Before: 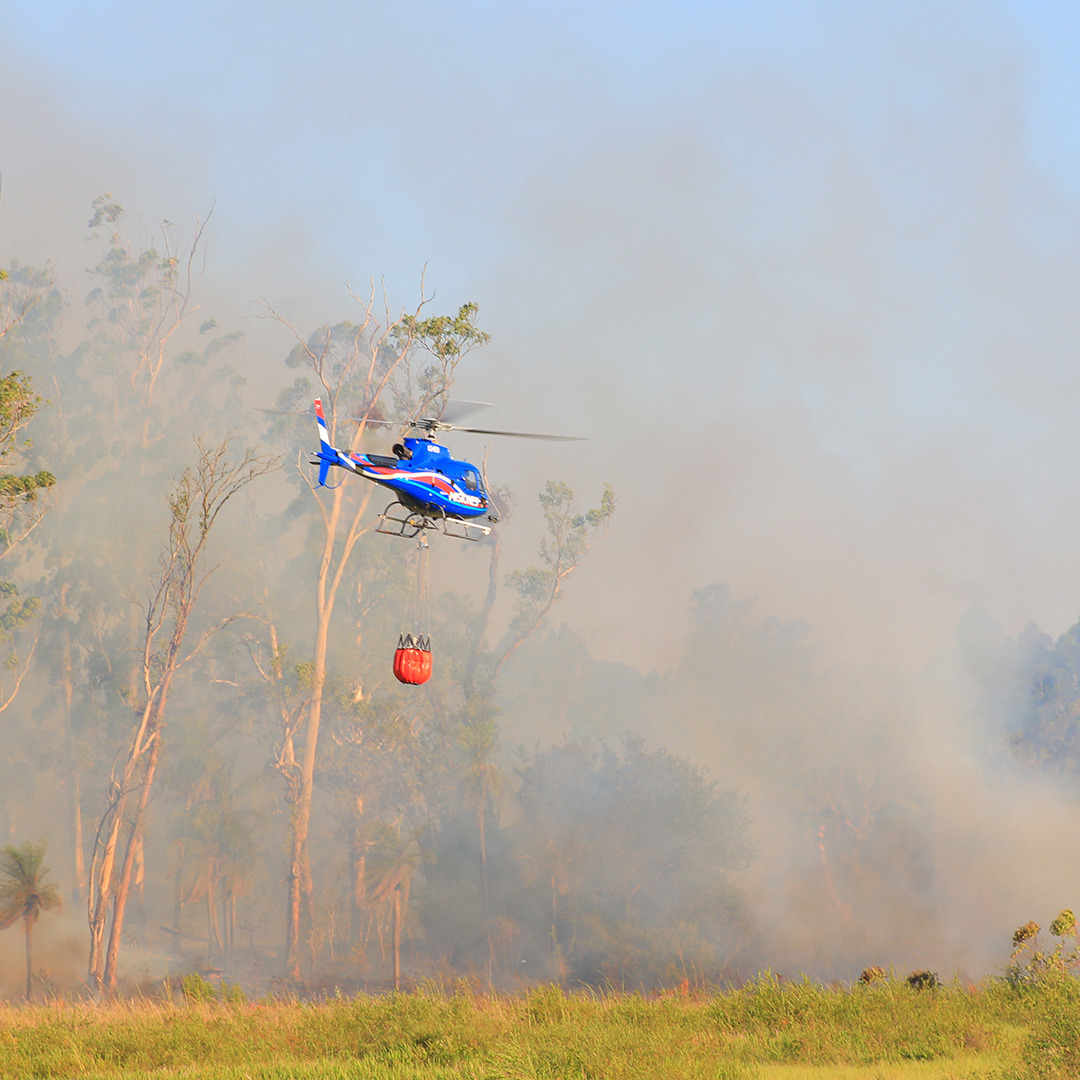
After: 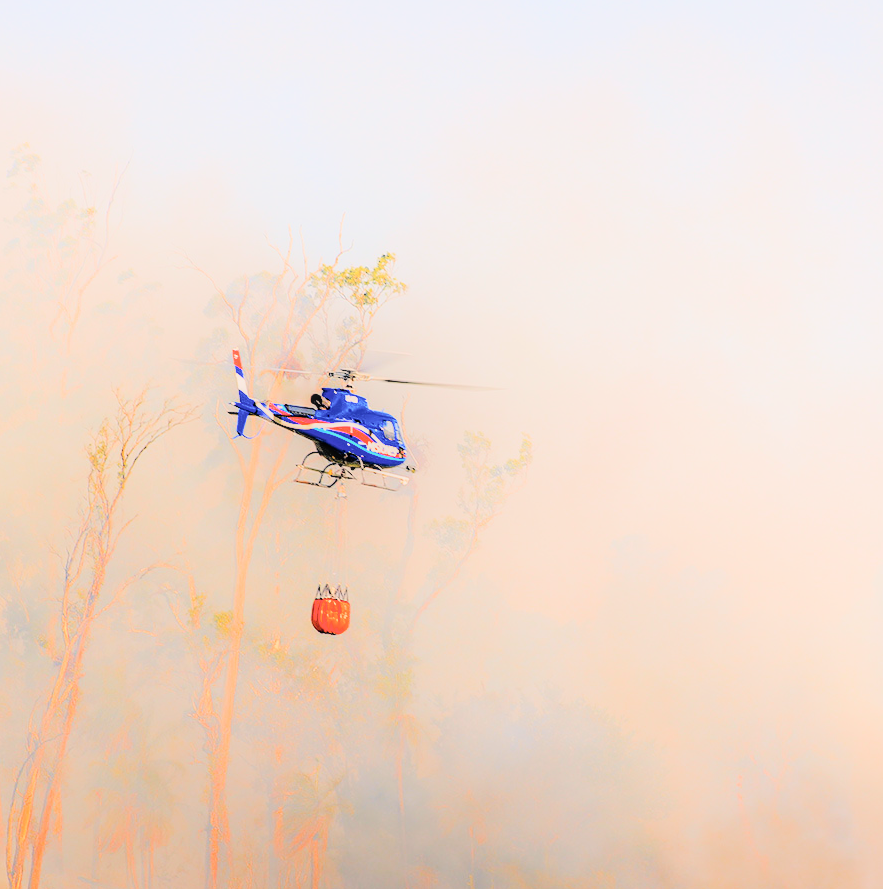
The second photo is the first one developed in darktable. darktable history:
exposure: black level correction 0, exposure 0.5 EV, compensate exposure bias true, compensate highlight preservation false
color balance rgb: shadows lift › chroma 3.192%, shadows lift › hue 242.16°, highlights gain › chroma 3.792%, highlights gain › hue 58.25°, global offset › luminance -0.351%, perceptual saturation grading › global saturation 19.272%, global vibrance 15.745%, saturation formula JzAzBz (2021)
filmic rgb: black relative exposure -3.23 EV, white relative exposure 7.04 EV, hardness 1.46, contrast 1.346
contrast brightness saturation: contrast -0.013, brightness -0.006, saturation 0.031
crop and rotate: left 7.611%, top 4.672%, right 10.62%, bottom 12.937%
local contrast: on, module defaults
shadows and highlights: shadows -89.07, highlights 89.29, soften with gaussian
tone equalizer: mask exposure compensation -0.492 EV
